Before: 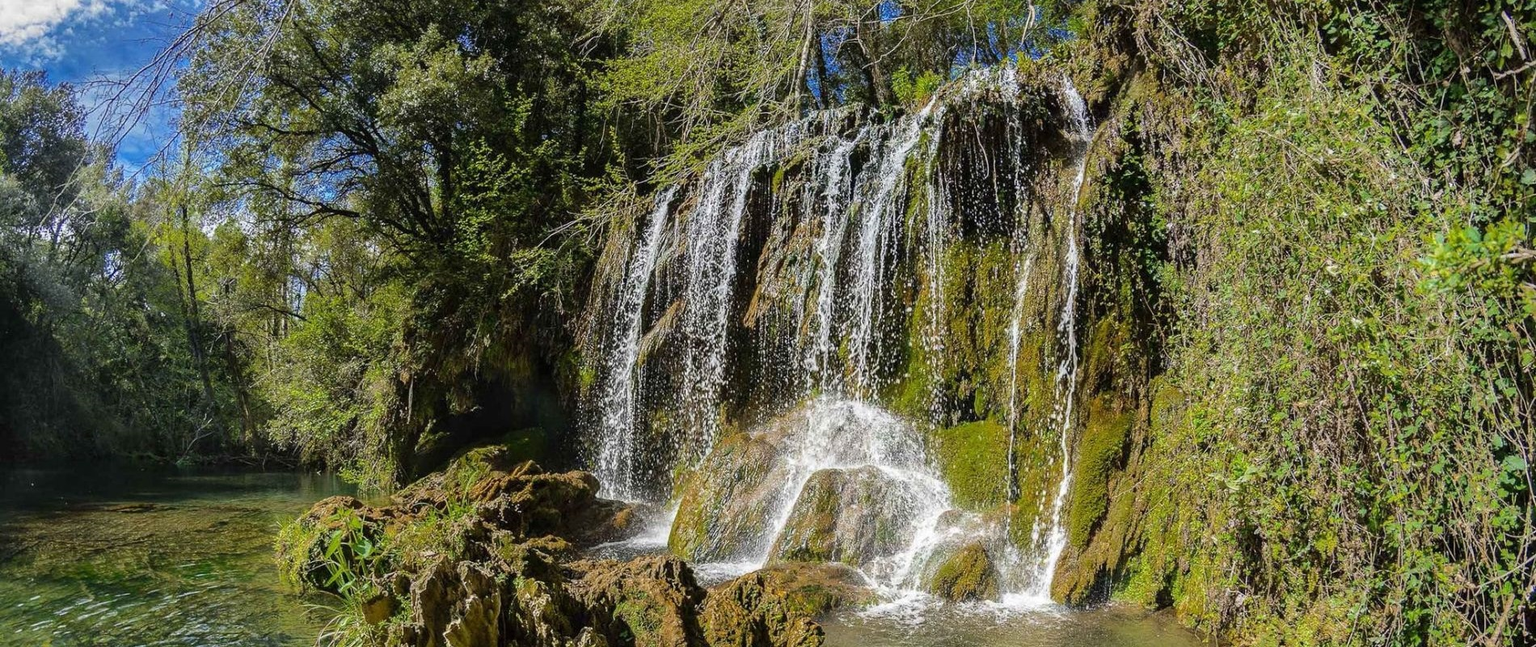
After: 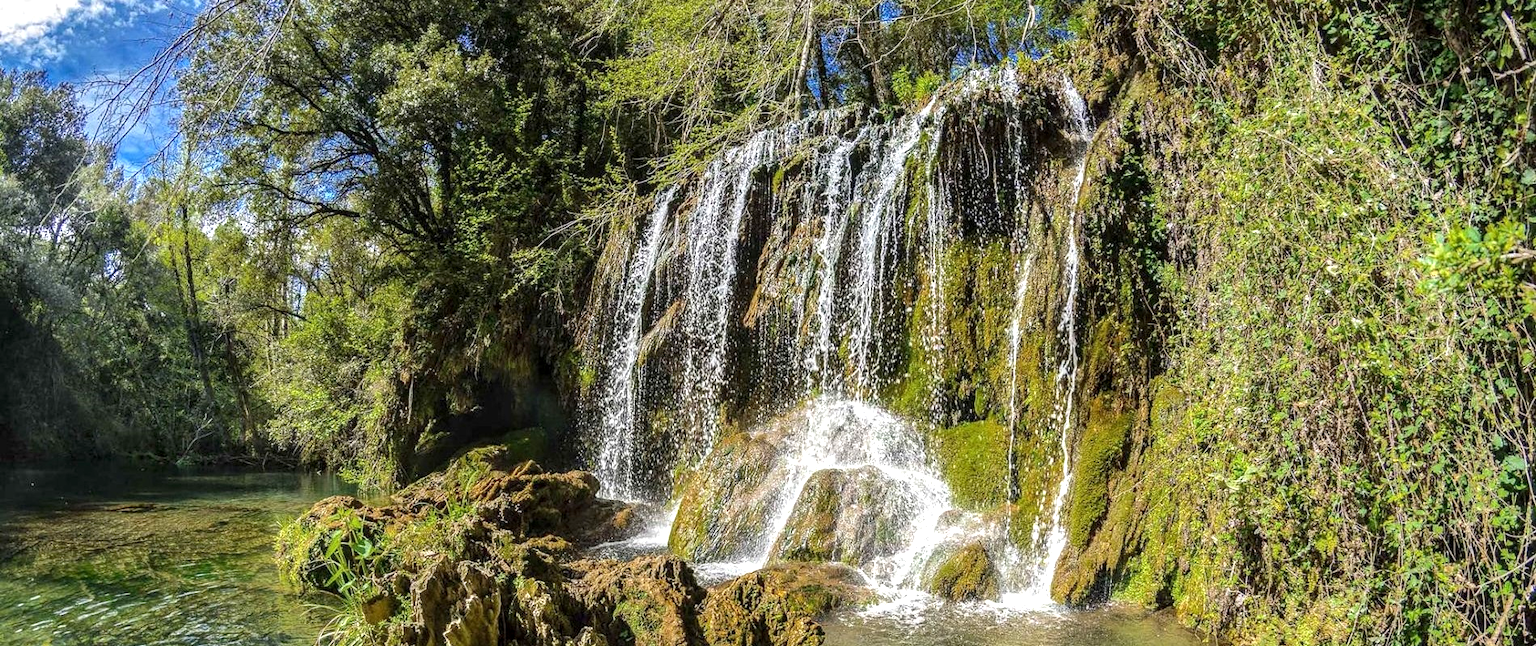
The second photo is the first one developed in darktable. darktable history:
exposure: exposure 0.507 EV, compensate highlight preservation false
local contrast: on, module defaults
